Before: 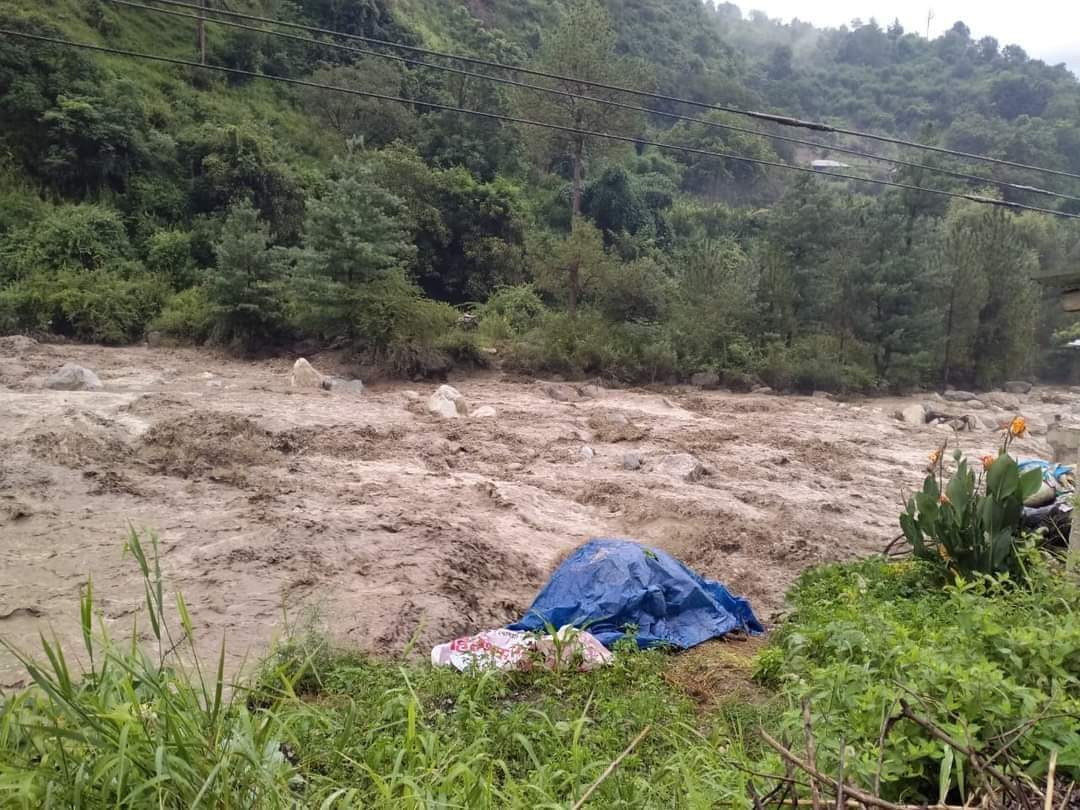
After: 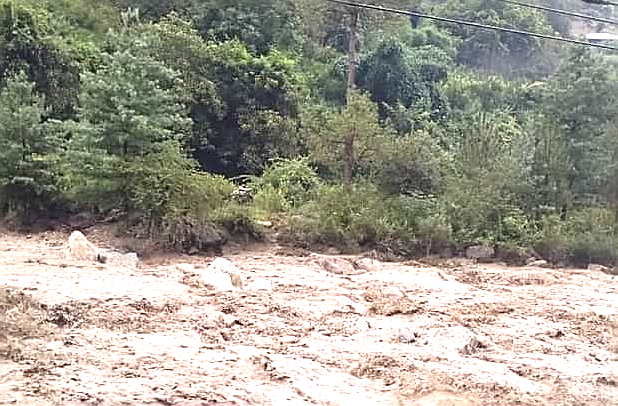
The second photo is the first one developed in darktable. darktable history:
exposure: black level correction 0, exposure 1.167 EV, compensate highlight preservation false
sharpen: radius 1.358, amount 1.236, threshold 0.674
crop: left 20.839%, top 15.796%, right 21.928%, bottom 33.973%
